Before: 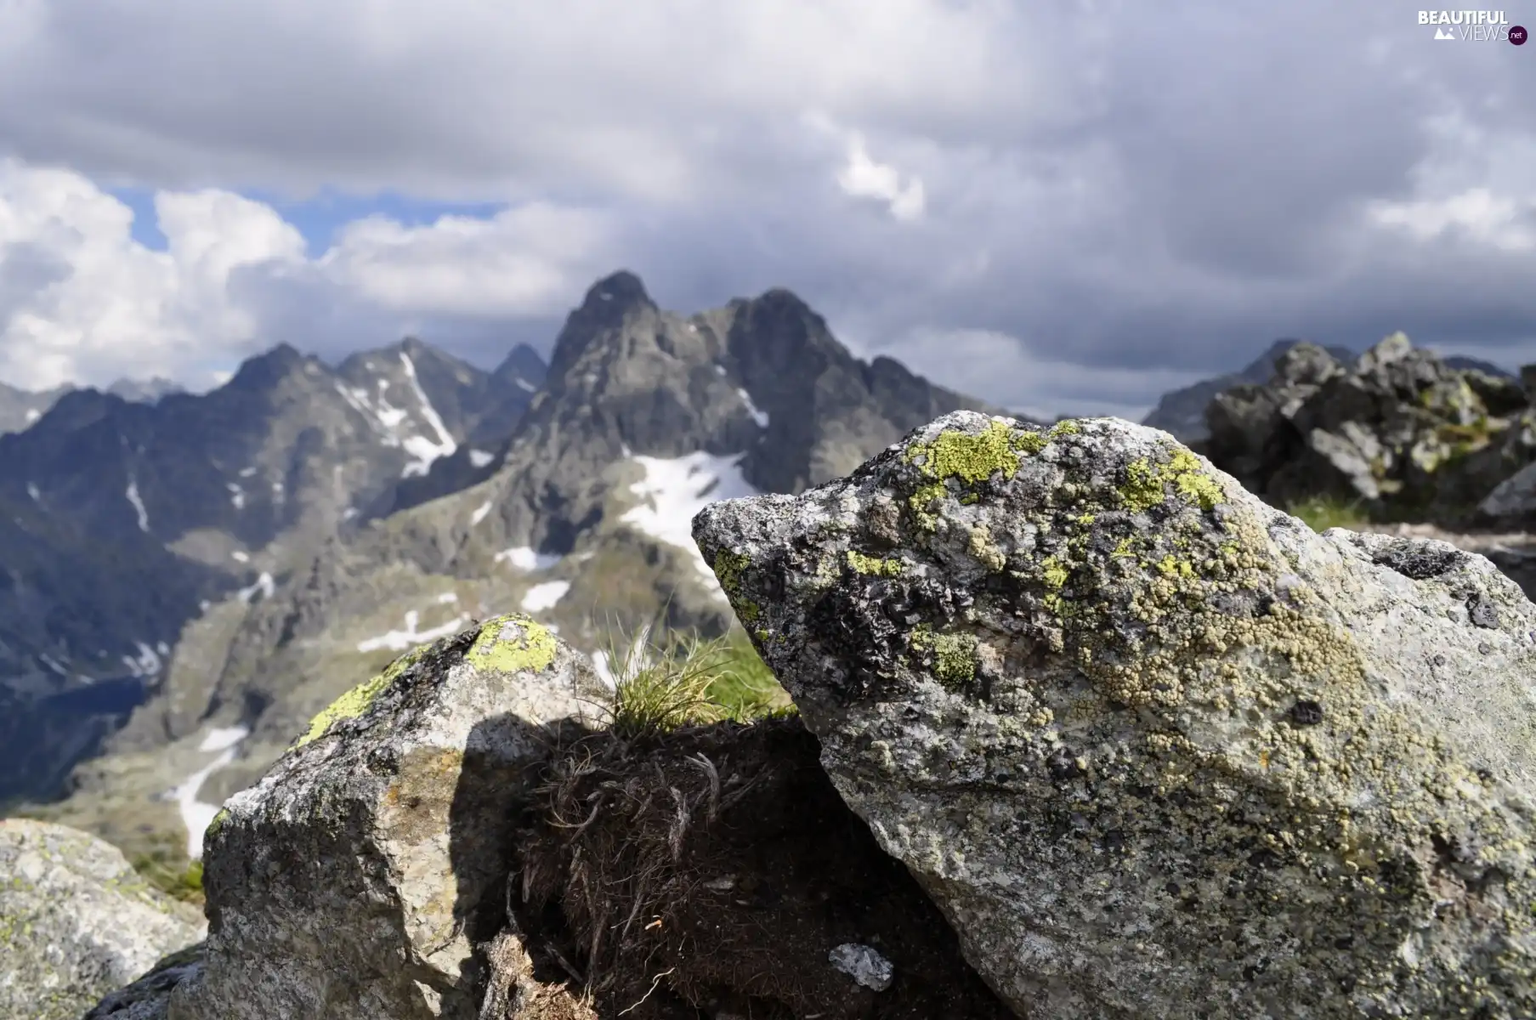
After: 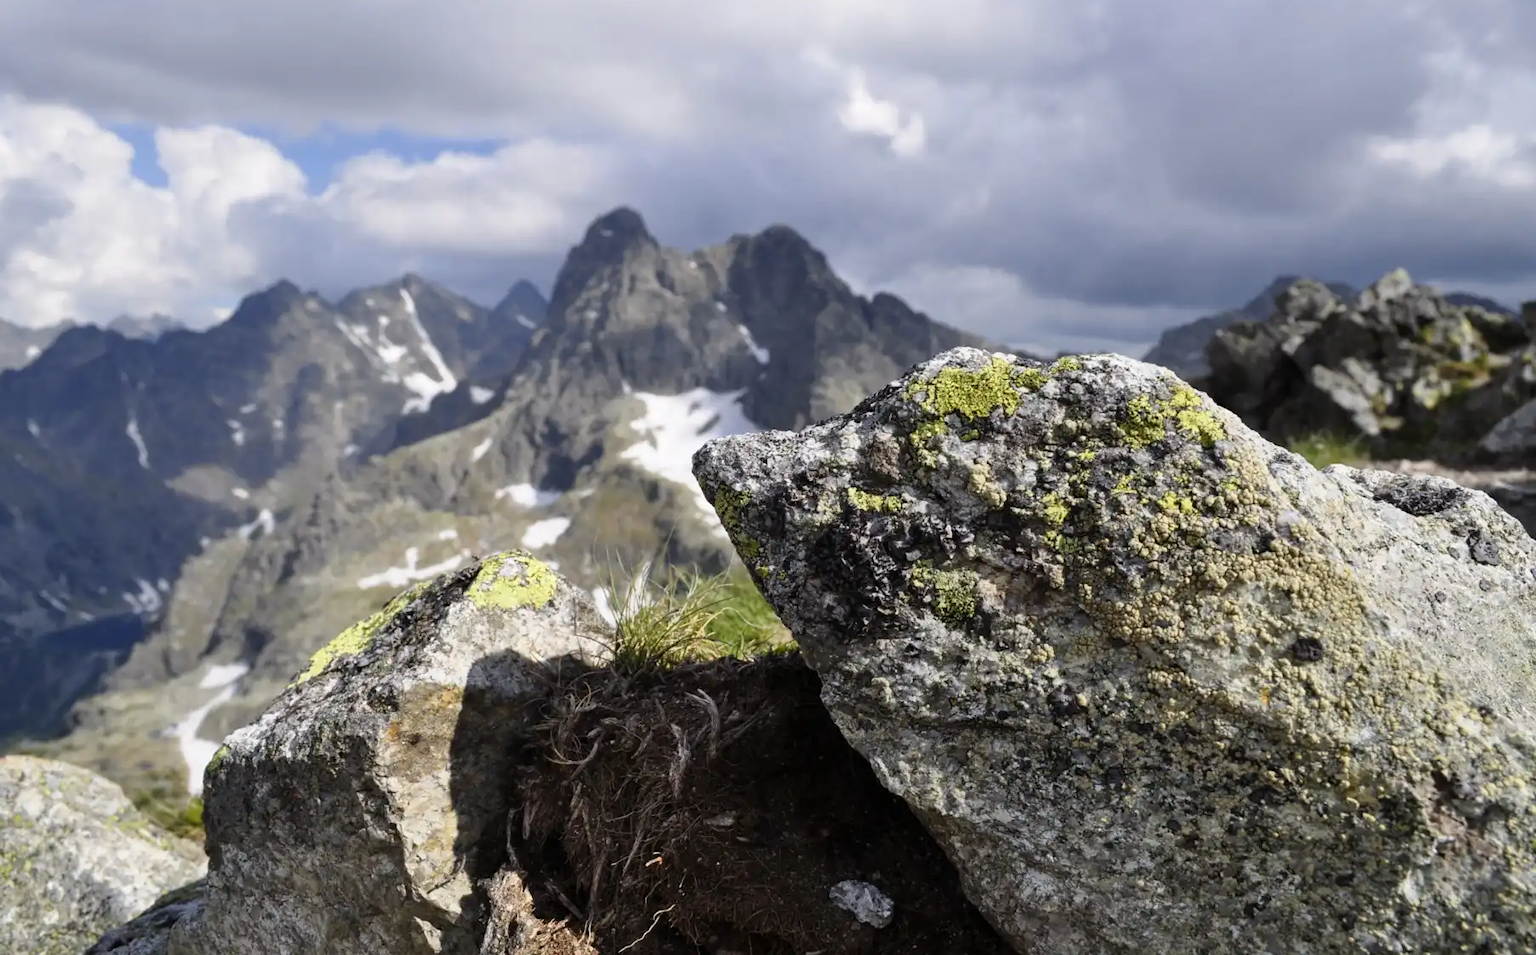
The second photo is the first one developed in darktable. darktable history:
crop and rotate: top 6.29%
